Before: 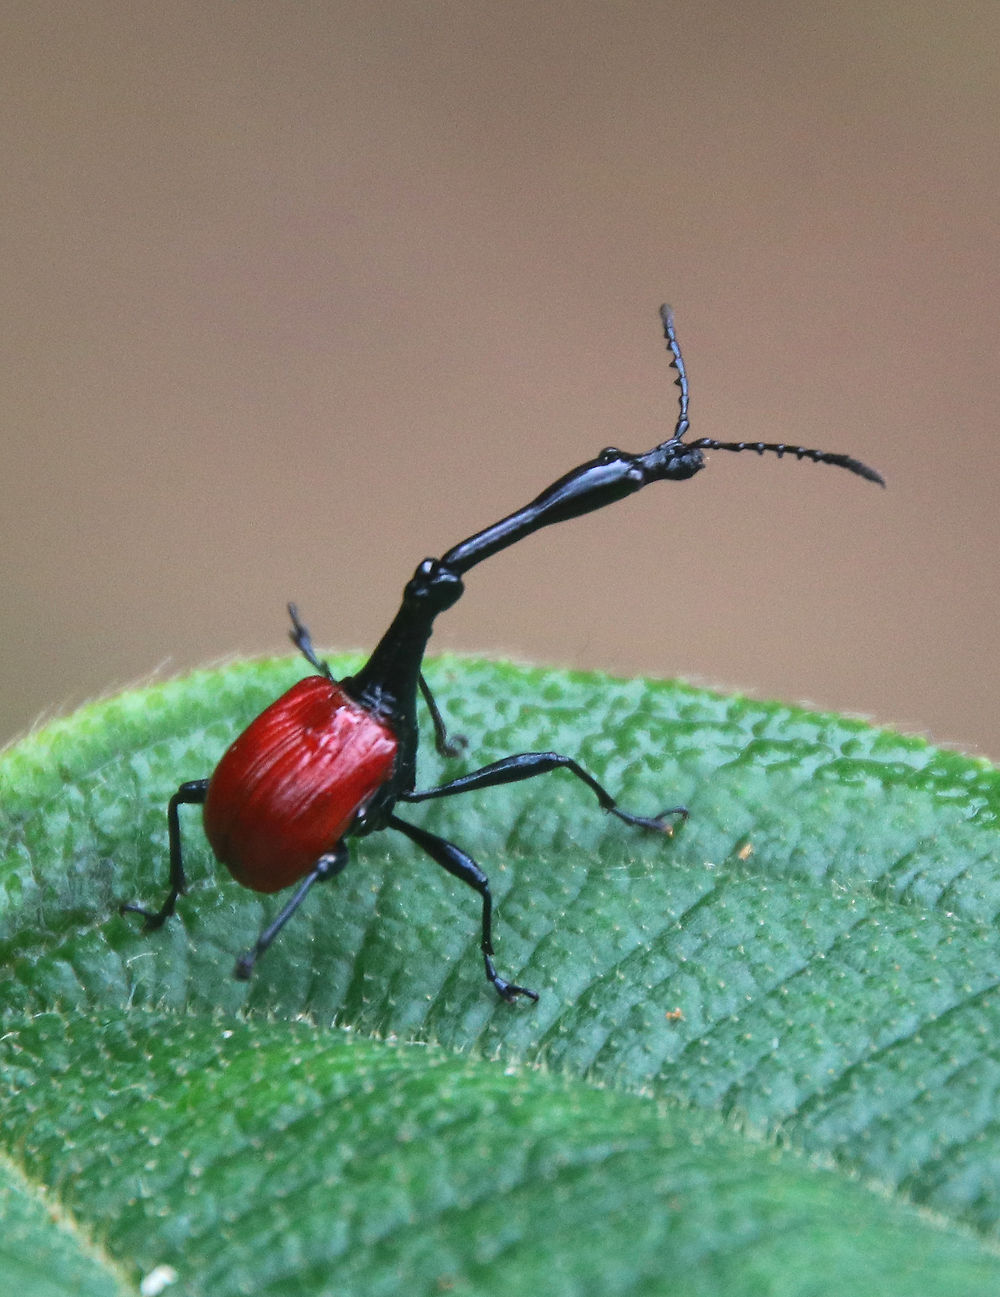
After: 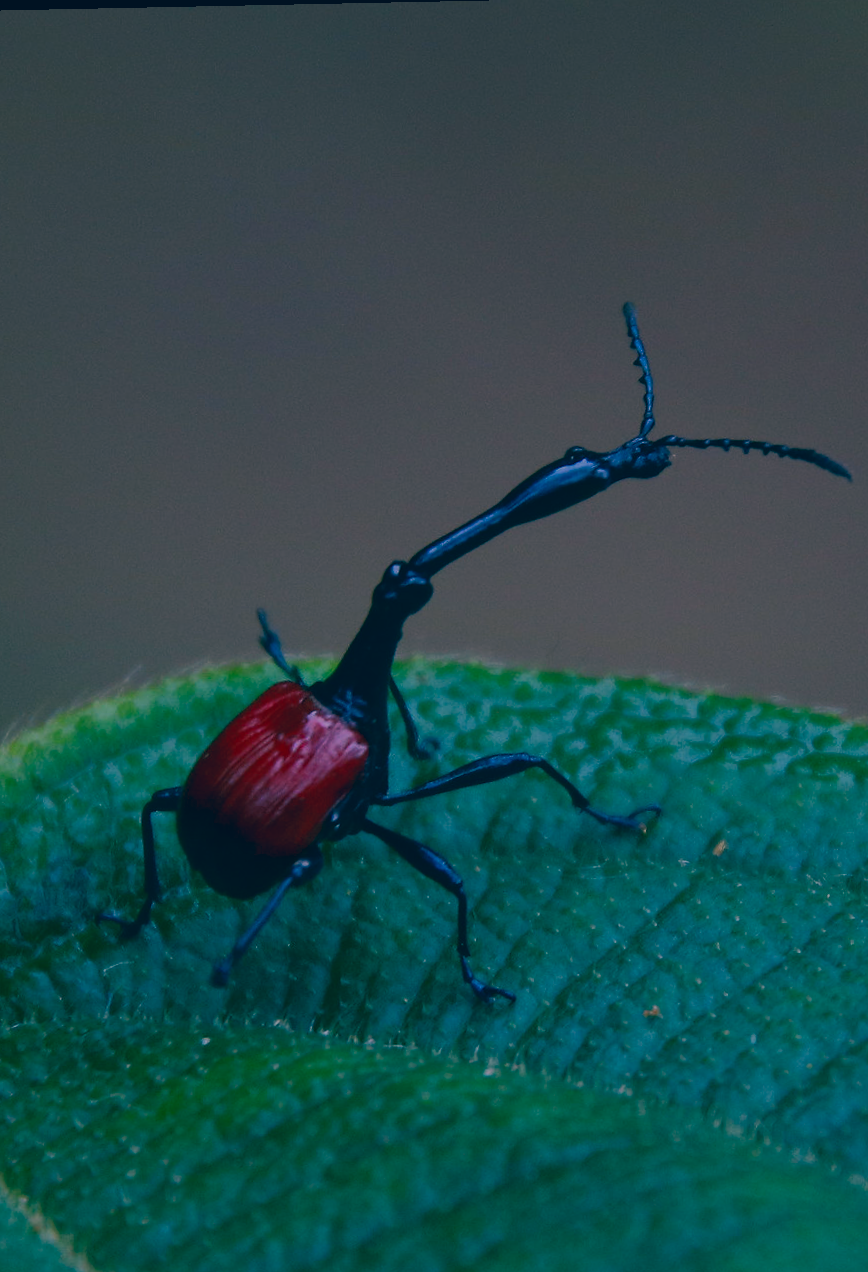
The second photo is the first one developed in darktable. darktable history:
tone equalizer: -8 EV -1.97 EV, -7 EV -1.99 EV, -6 EV -1.97 EV, -5 EV -1.98 EV, -4 EV -1.98 EV, -3 EV -2 EV, -2 EV -1.99 EV, -1 EV -1.61 EV, +0 EV -1.99 EV, edges refinement/feathering 500, mask exposure compensation -1.57 EV, preserve details no
color correction: highlights a* 16.49, highlights b* 0.344, shadows a* -15.48, shadows b* -14.17, saturation 1.49
crop and rotate: angle 1.17°, left 4.23%, top 0.651%, right 11.146%, bottom 2.707%
